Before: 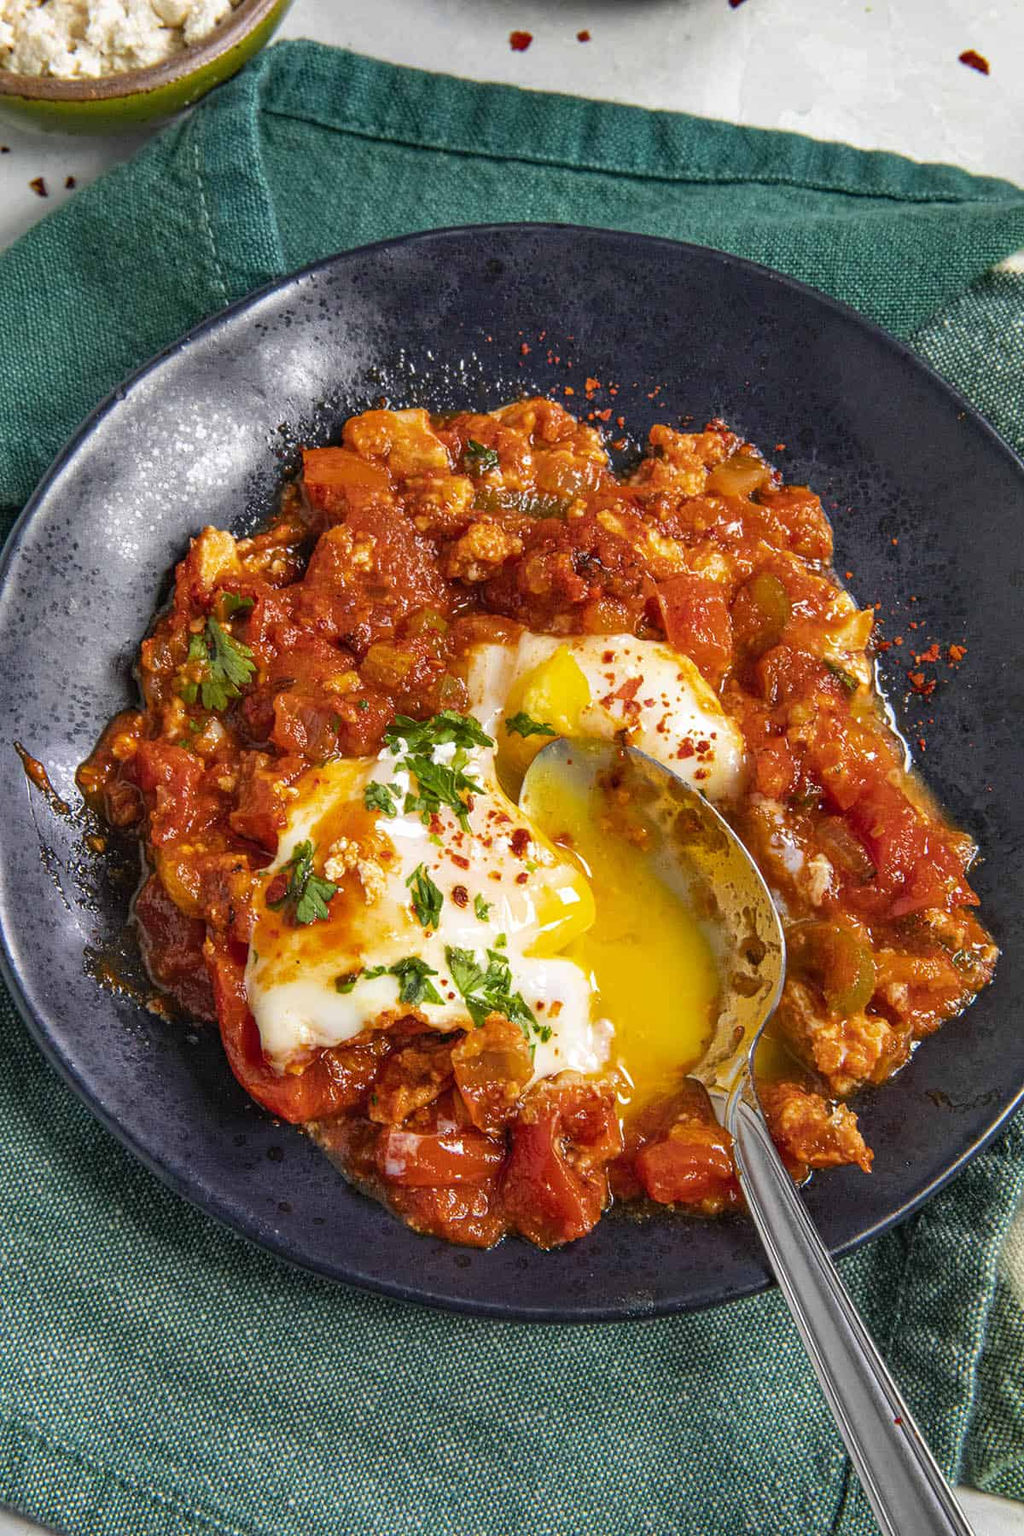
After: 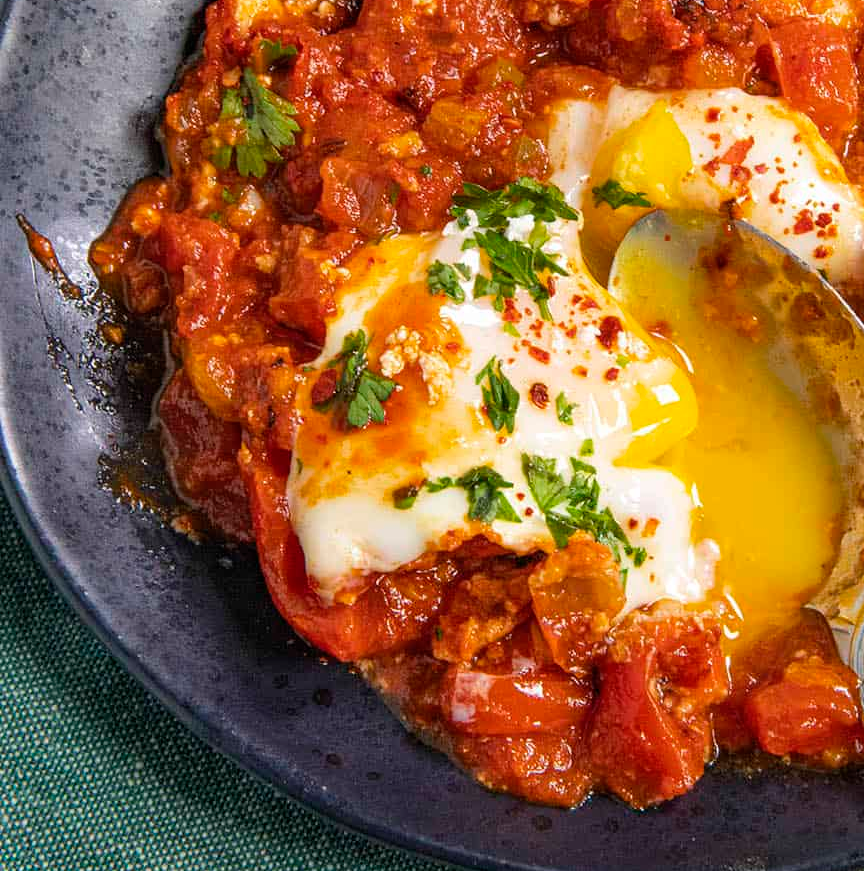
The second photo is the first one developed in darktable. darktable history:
crop: top 36.422%, right 27.936%, bottom 15.188%
